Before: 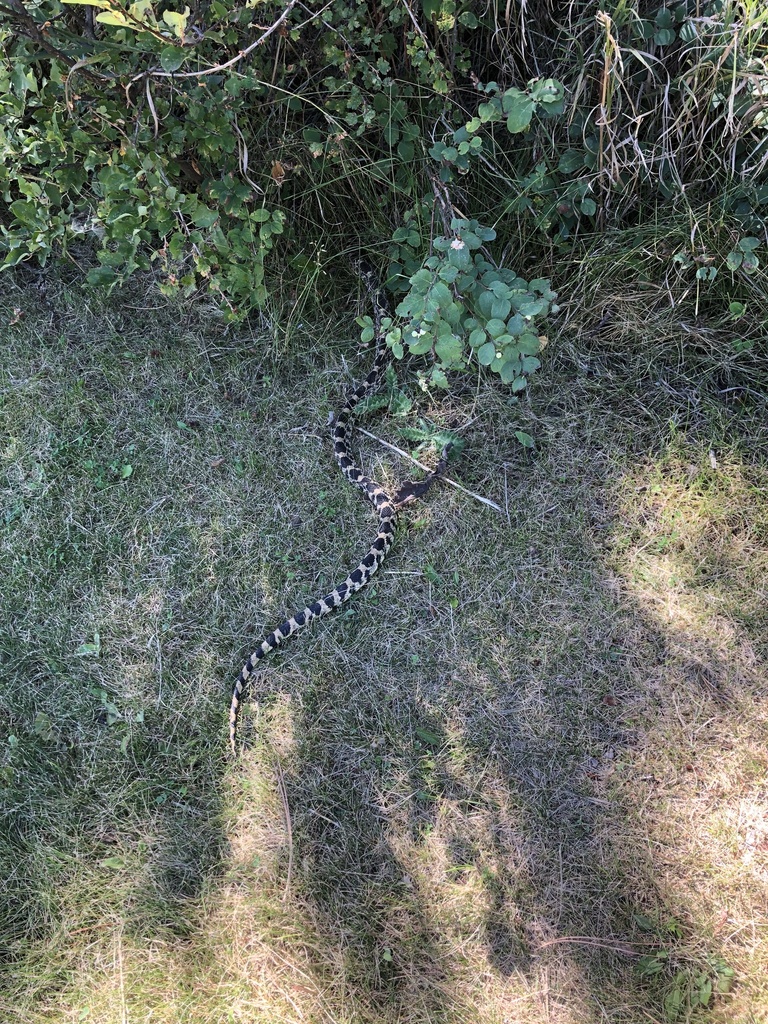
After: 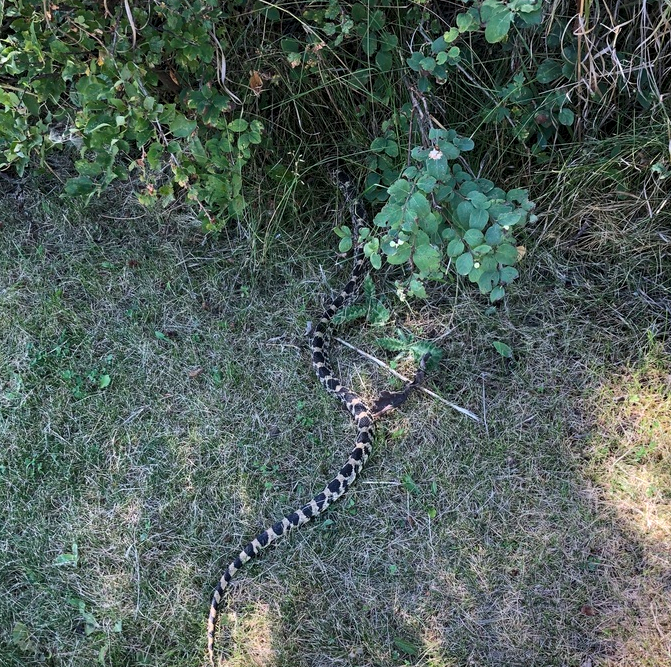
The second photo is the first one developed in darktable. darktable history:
crop: left 2.916%, top 8.872%, right 9.613%, bottom 25.923%
local contrast: highlights 100%, shadows 102%, detail 119%, midtone range 0.2
